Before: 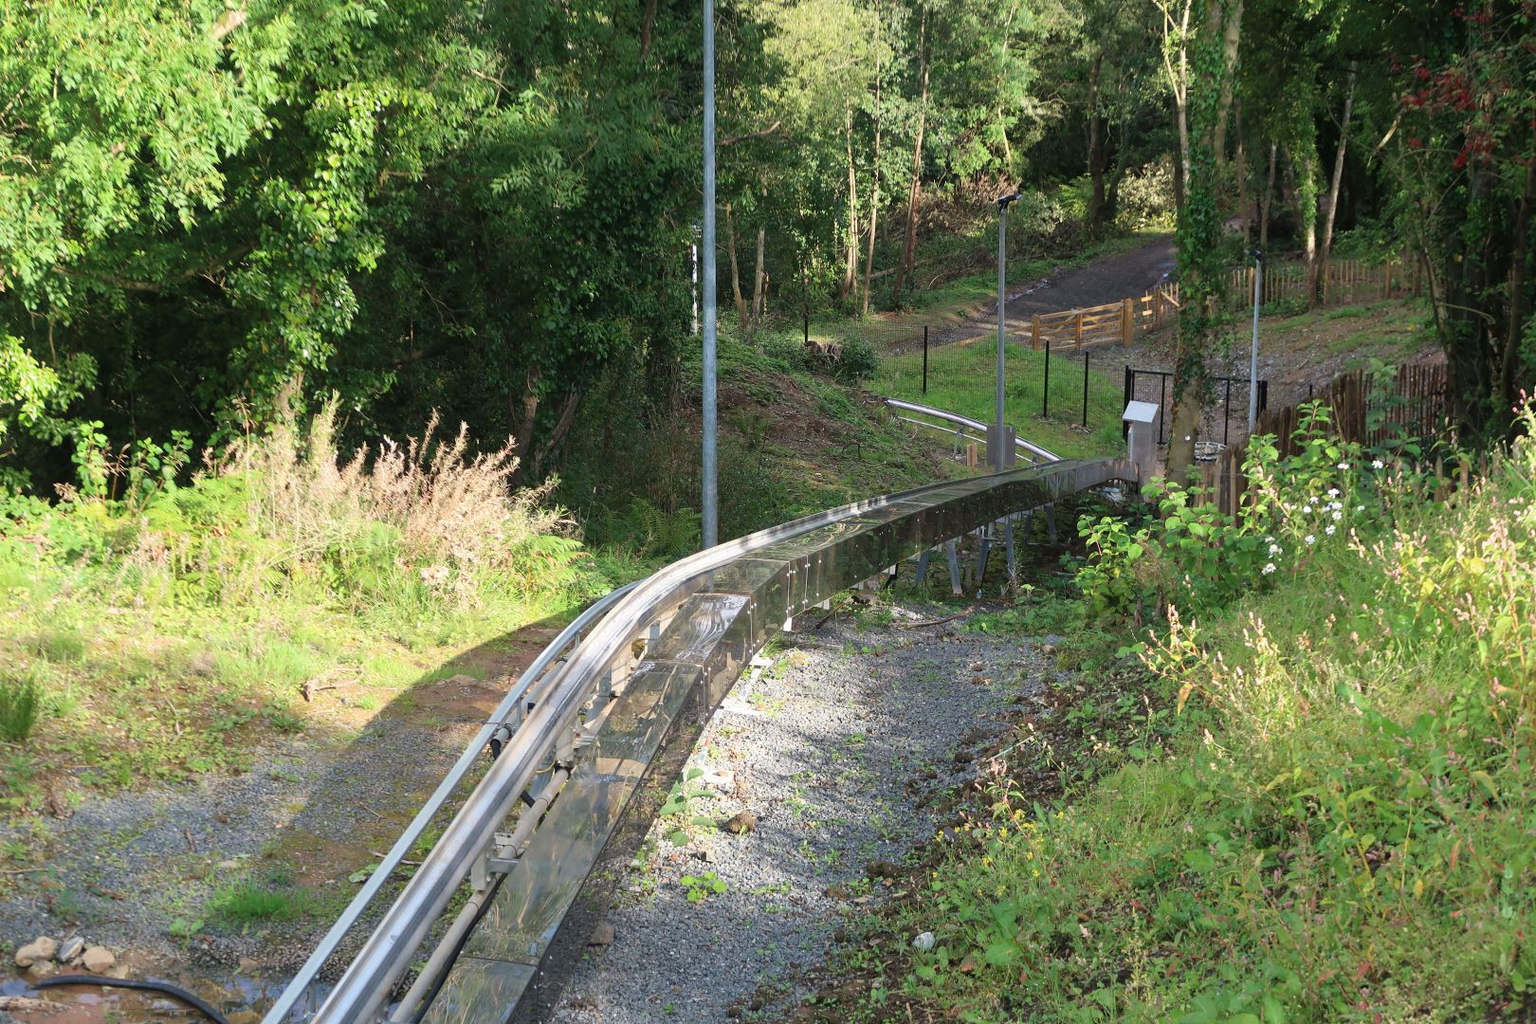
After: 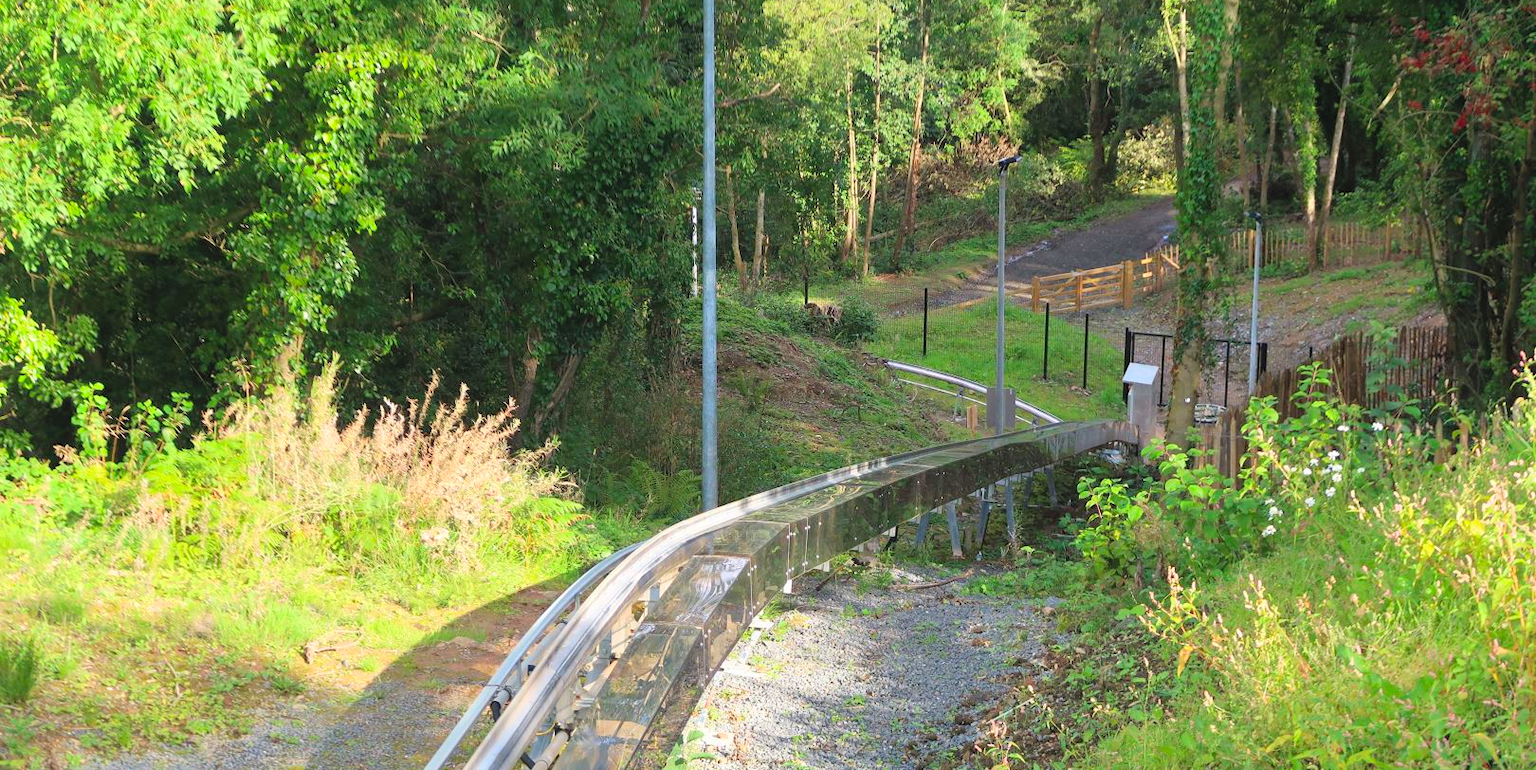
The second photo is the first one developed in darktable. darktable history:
crop: top 3.74%, bottom 20.927%
contrast brightness saturation: contrast 0.065, brightness 0.174, saturation 0.41
